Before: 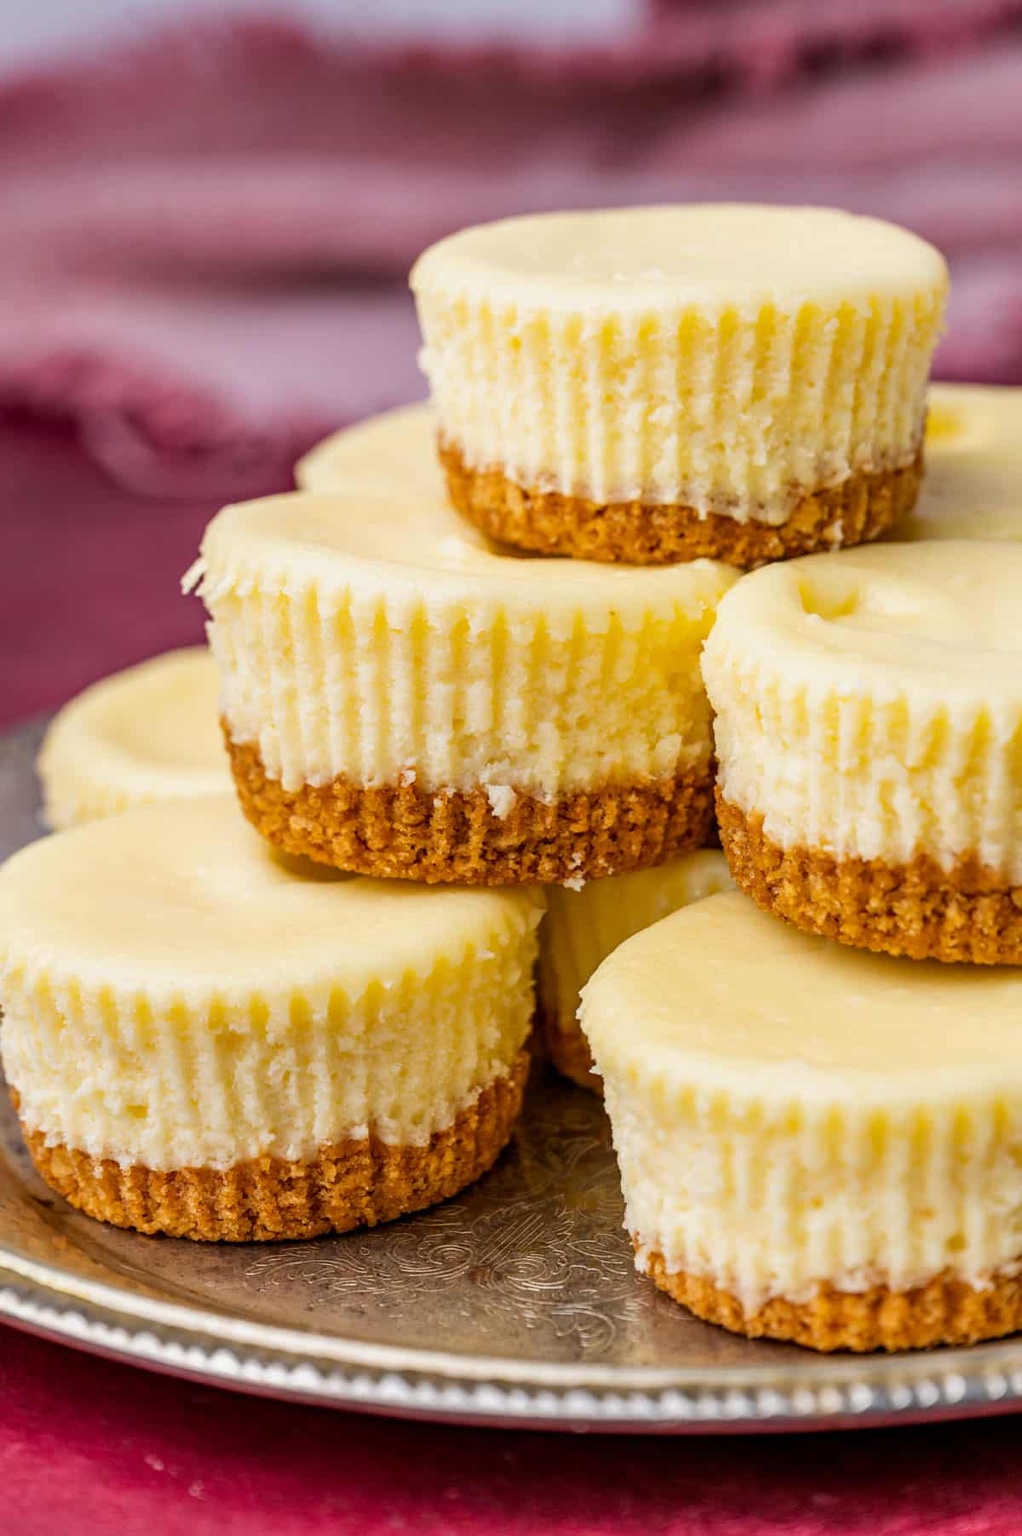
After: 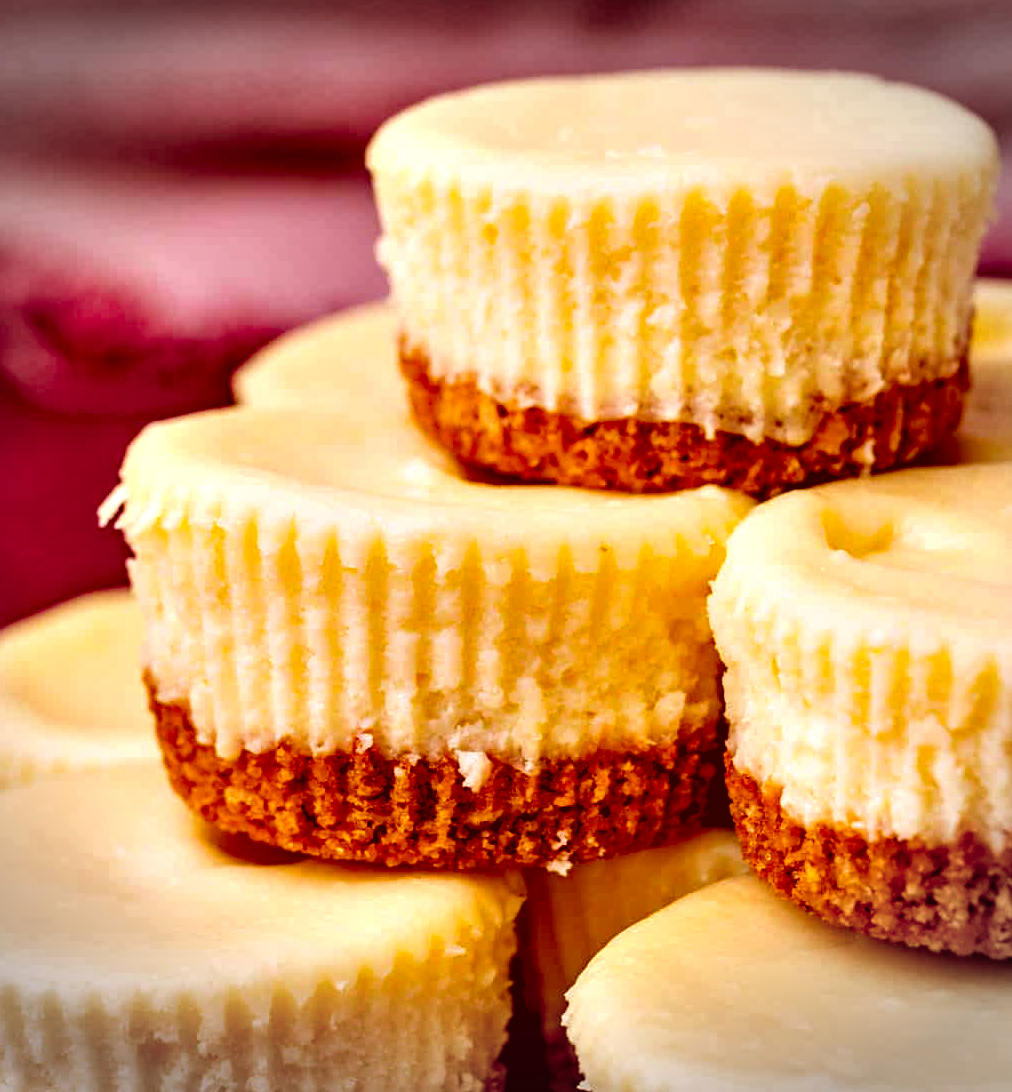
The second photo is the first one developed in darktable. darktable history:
contrast equalizer: y [[0.6 ×6], [0.55 ×6], [0 ×6], [0 ×6], [0 ×6]]
contrast brightness saturation: brightness -0.015, saturation 0.349
vignetting: fall-off start 89.01%, fall-off radius 43.48%, width/height ratio 1.156, unbound false
color correction: highlights a* 9.37, highlights b* 8.88, shadows a* 39.27, shadows b* 39.31, saturation 0.814
crop and rotate: left 9.665%, top 9.52%, right 5.935%, bottom 29.907%
levels: levels [0.026, 0.507, 0.987]
exposure: compensate highlight preservation false
